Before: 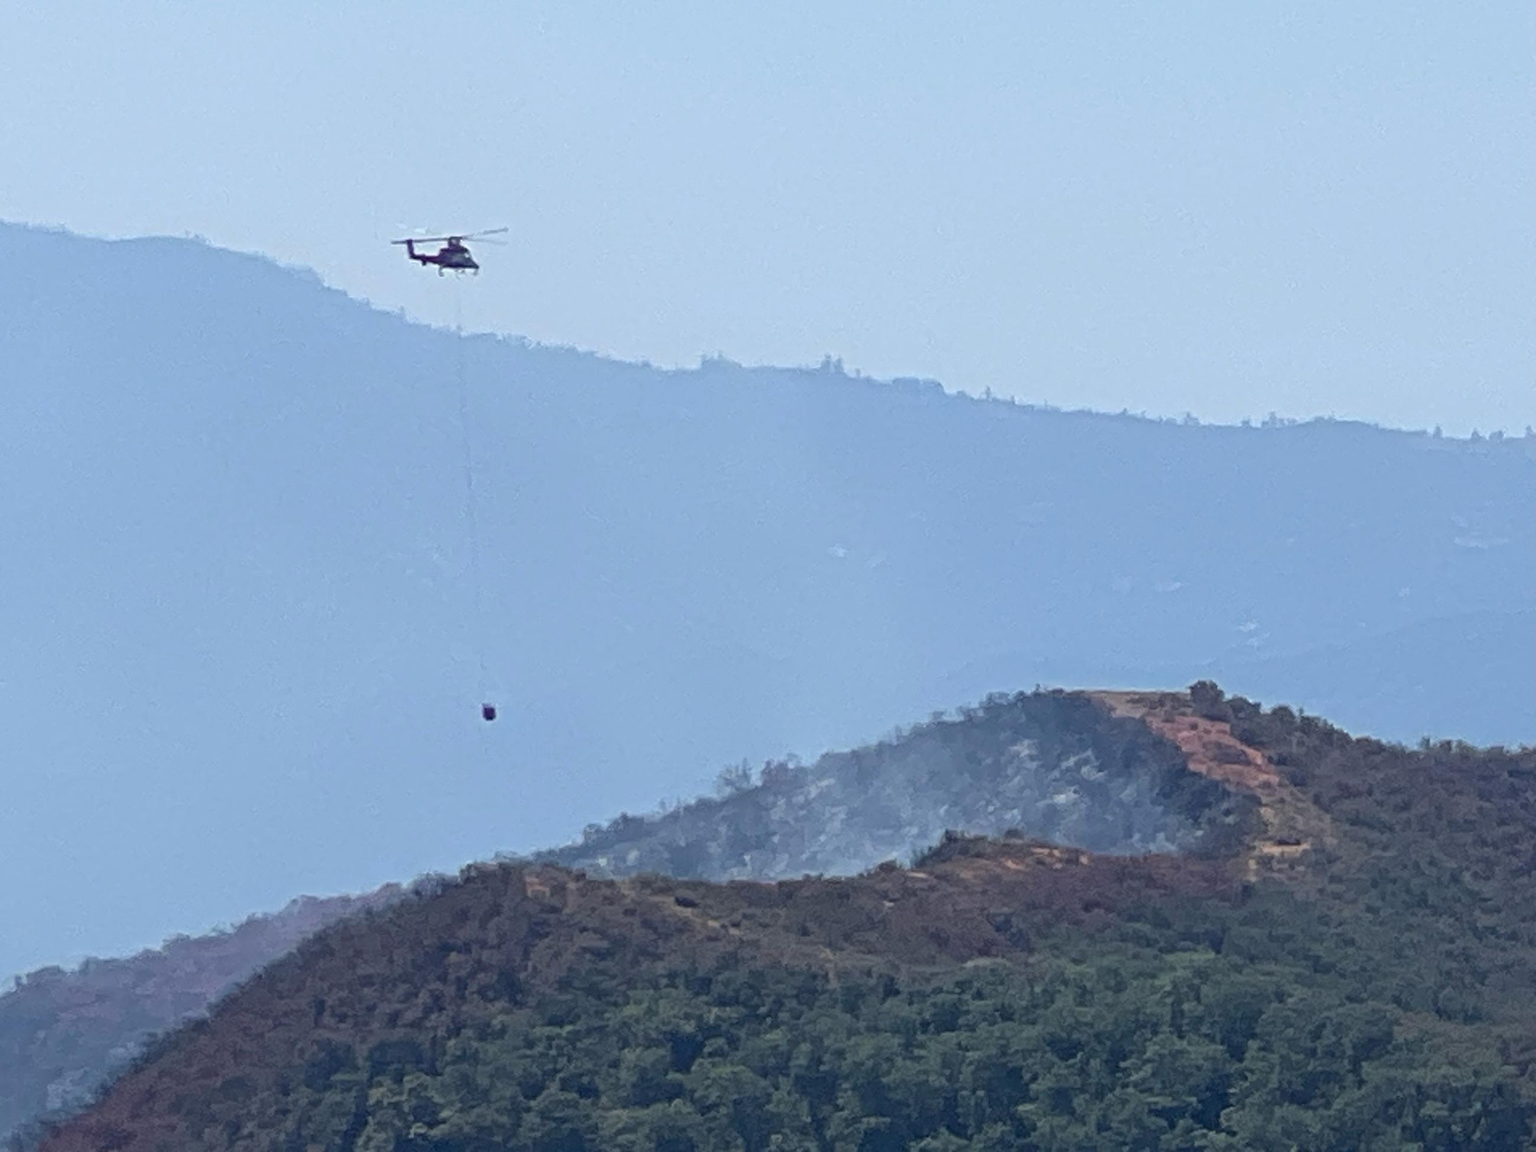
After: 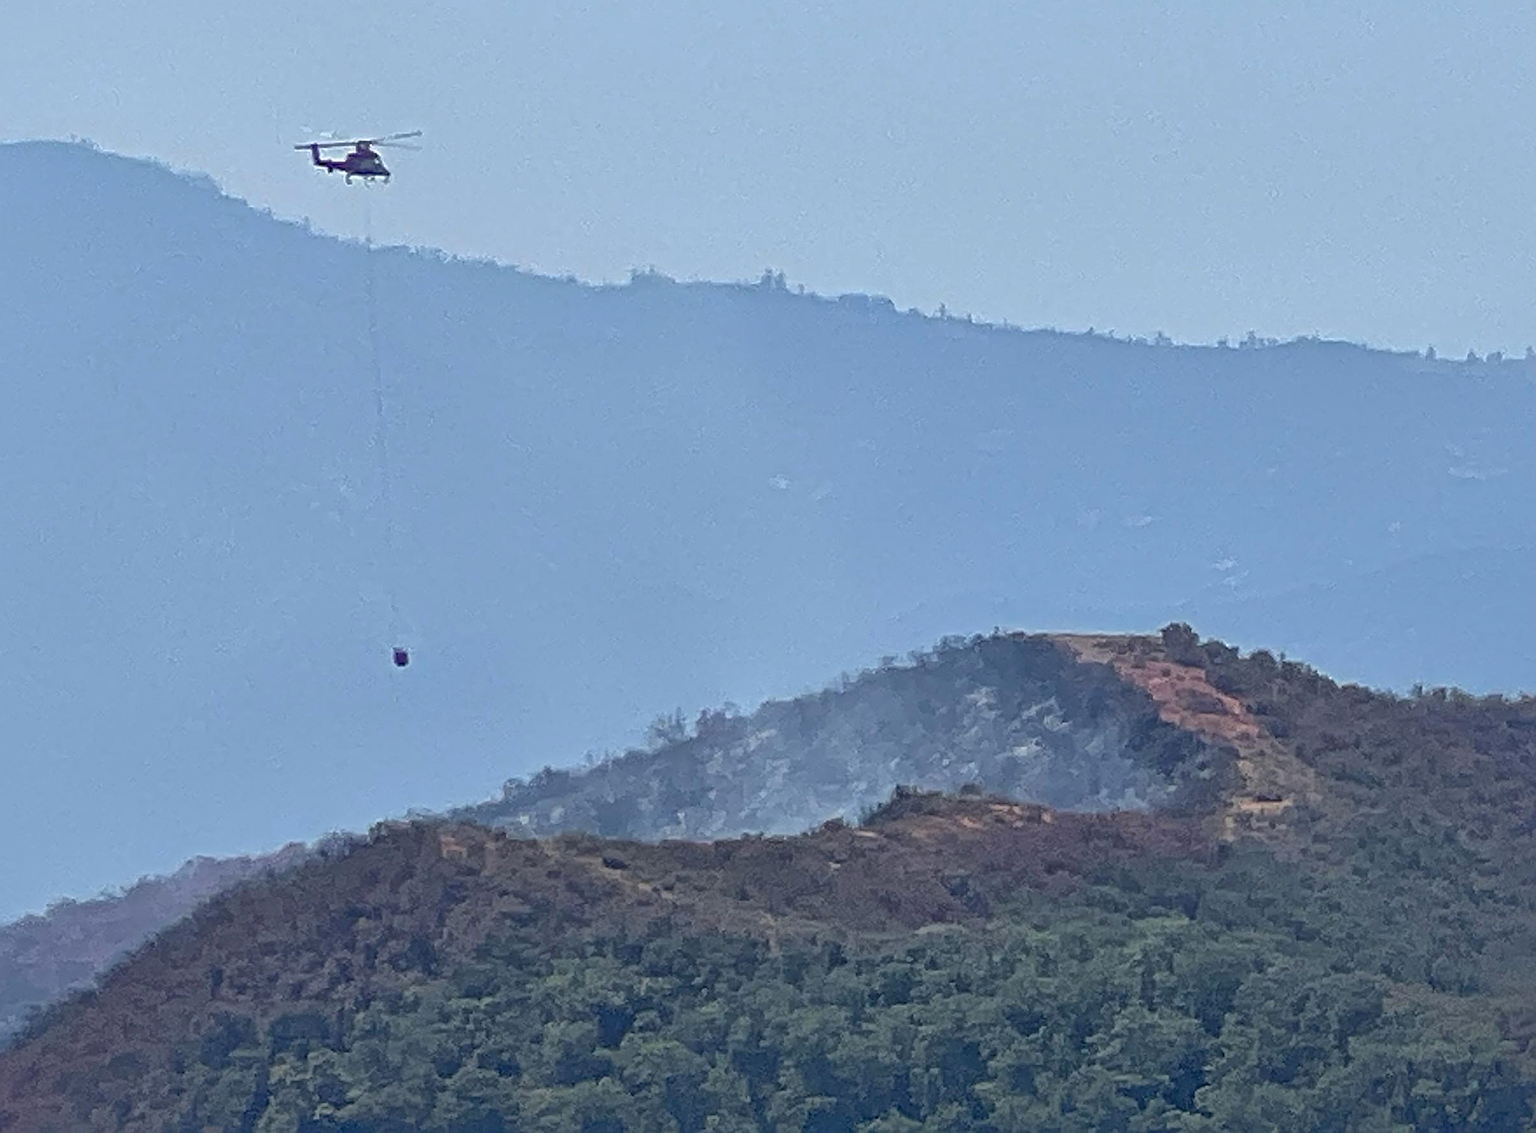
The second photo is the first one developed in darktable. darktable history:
crop and rotate: left 7.874%, top 9.316%
shadows and highlights: on, module defaults
sharpen: amount 0.892
